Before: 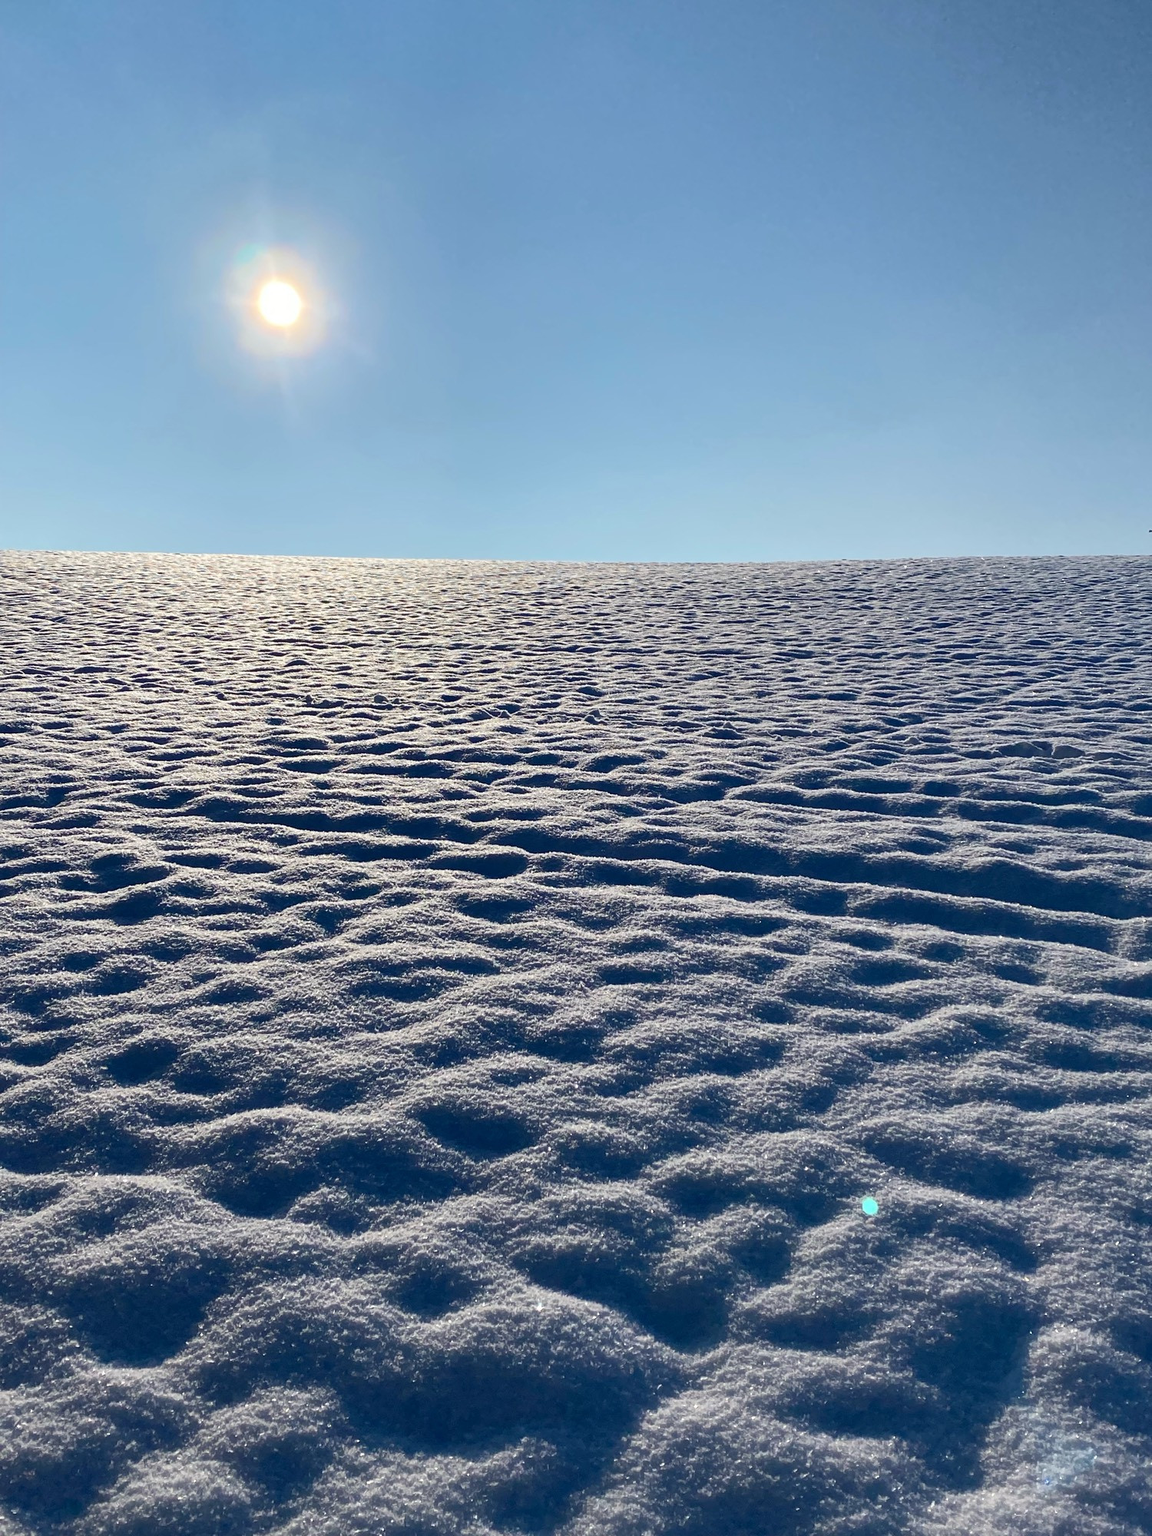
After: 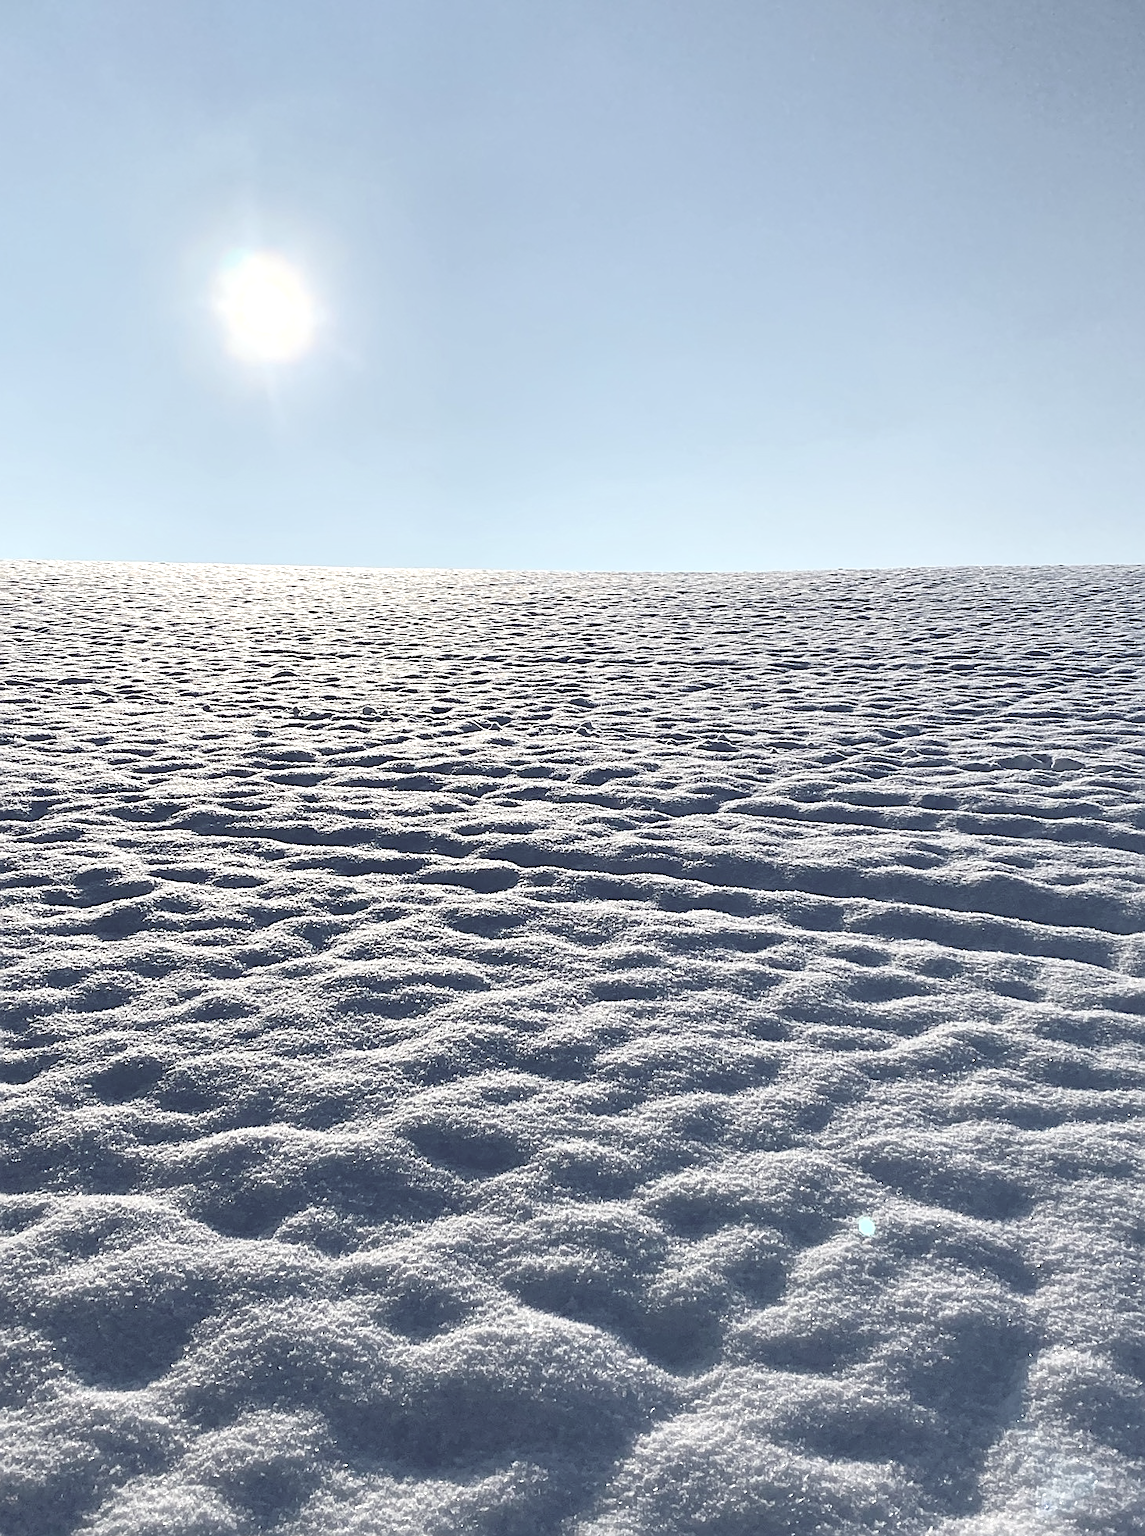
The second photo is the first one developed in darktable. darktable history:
exposure: black level correction 0, exposure 0.5 EV, compensate exposure bias true, compensate highlight preservation false
crop and rotate: left 1.543%, right 0.65%, bottom 1.616%
sharpen: on, module defaults
contrast brightness saturation: brightness 0.19, saturation -0.516
